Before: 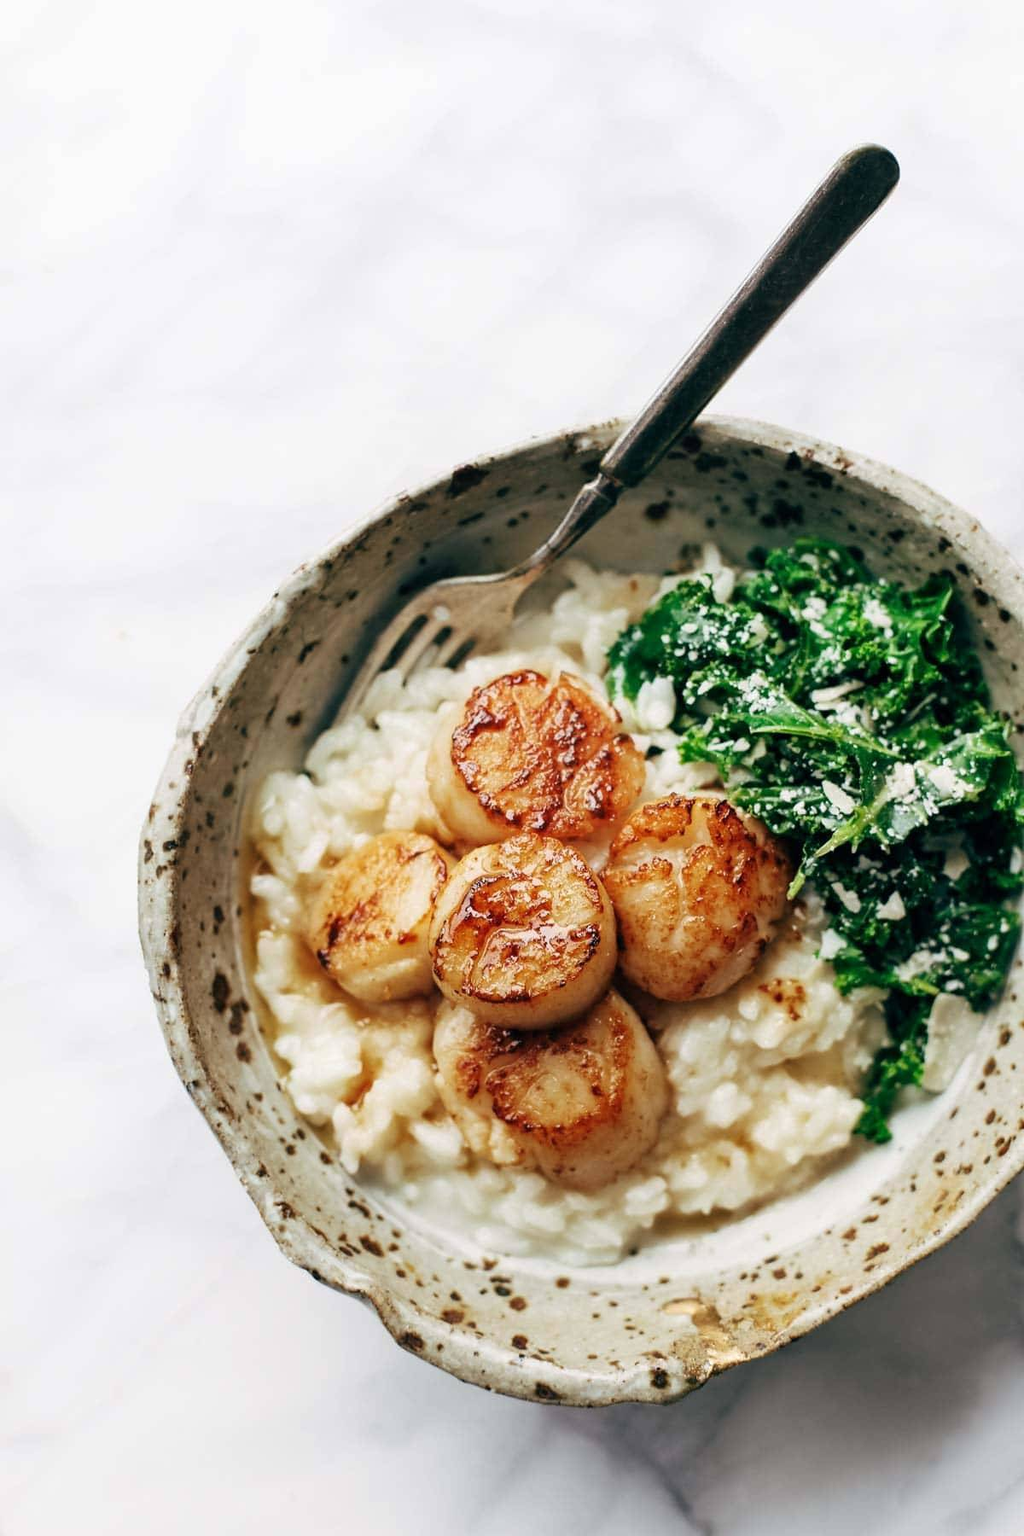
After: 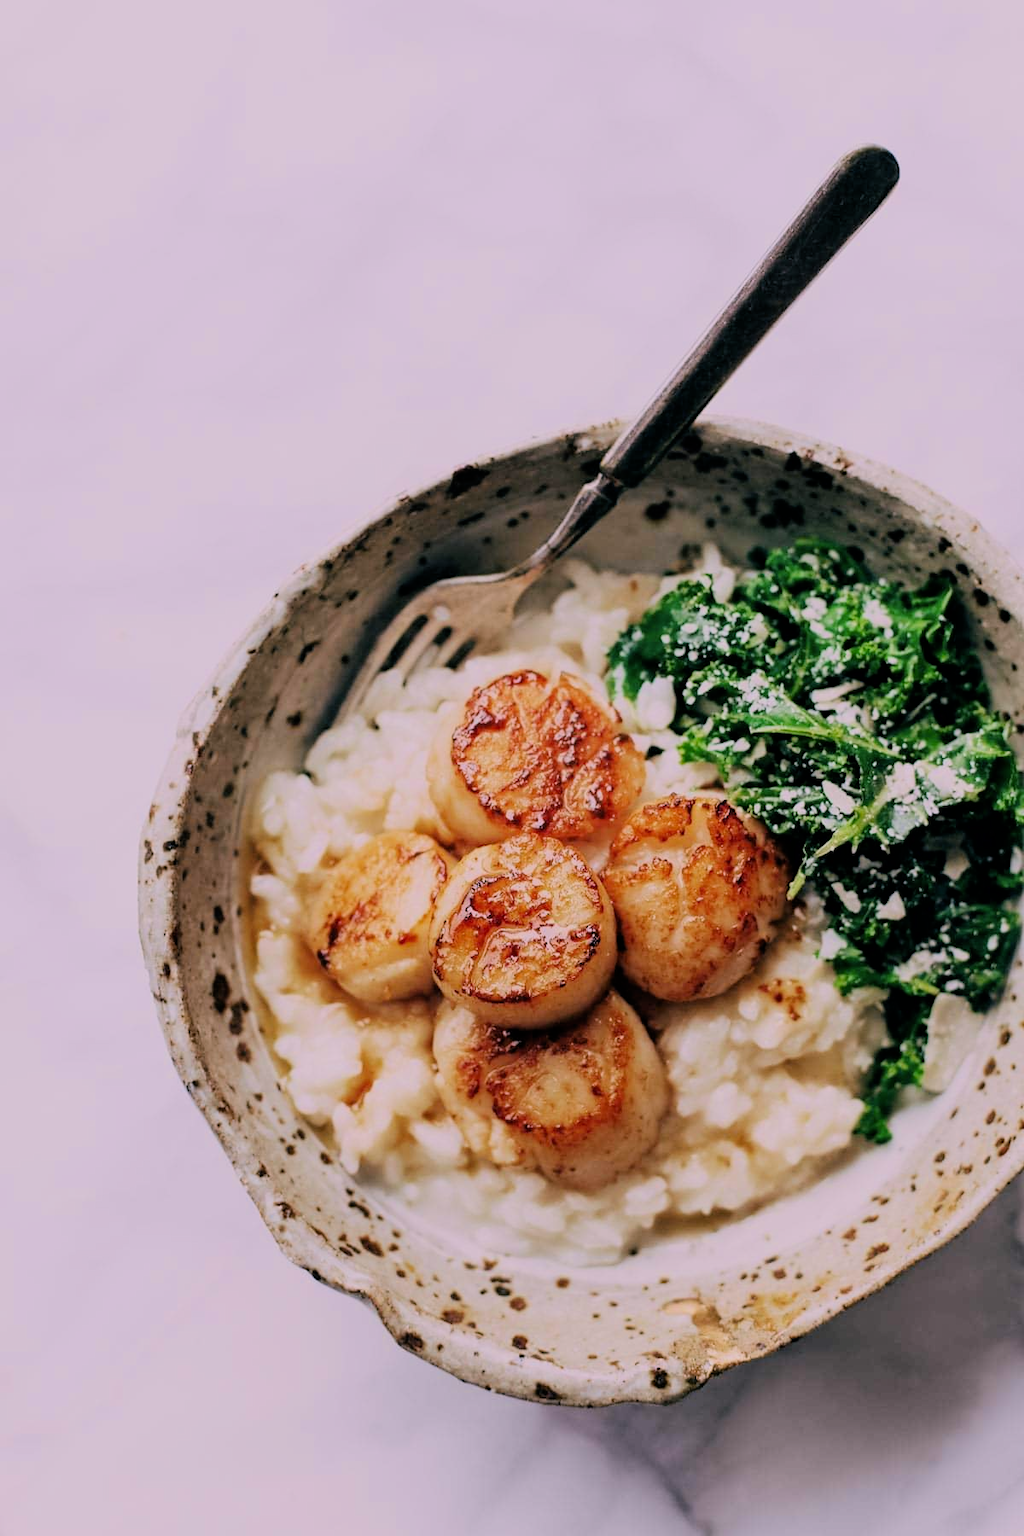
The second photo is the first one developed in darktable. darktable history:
color correction: highlights a* 7.34, highlights b* 4.37
filmic rgb: black relative exposure -7.15 EV, white relative exposure 5.36 EV, hardness 3.02, color science v6 (2022)
white balance: red 1.004, blue 1.096
